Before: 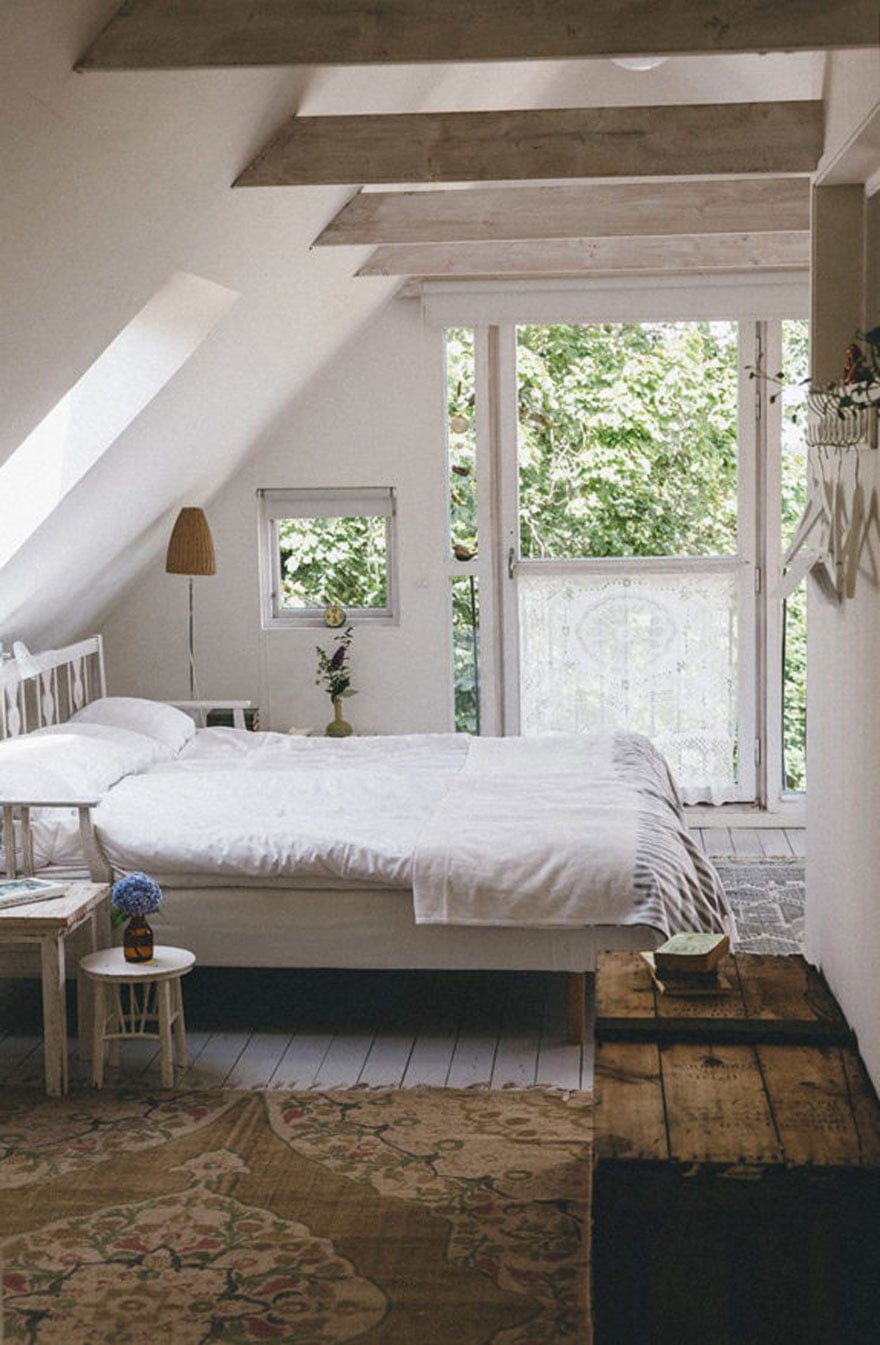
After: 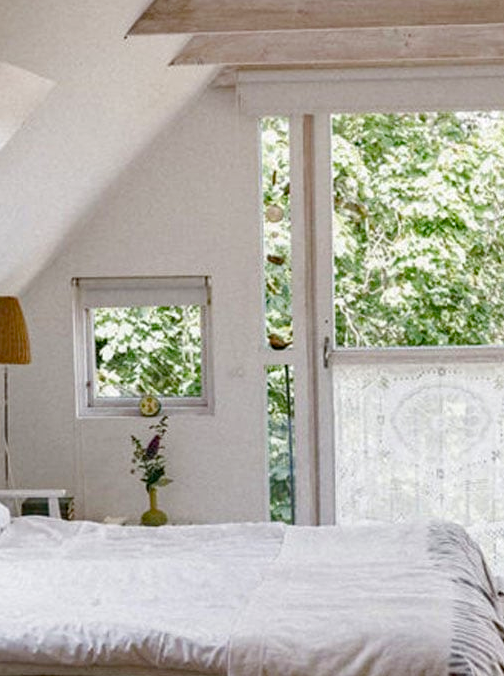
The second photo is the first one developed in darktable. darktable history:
crop: left 21.071%, top 15.73%, right 21.57%, bottom 33.991%
haze removal: compatibility mode true, adaptive false
color balance rgb: perceptual saturation grading › global saturation 20%, perceptual saturation grading › highlights -50.11%, perceptual saturation grading › shadows 30.442%
contrast brightness saturation: contrast 0.043, saturation 0.153
